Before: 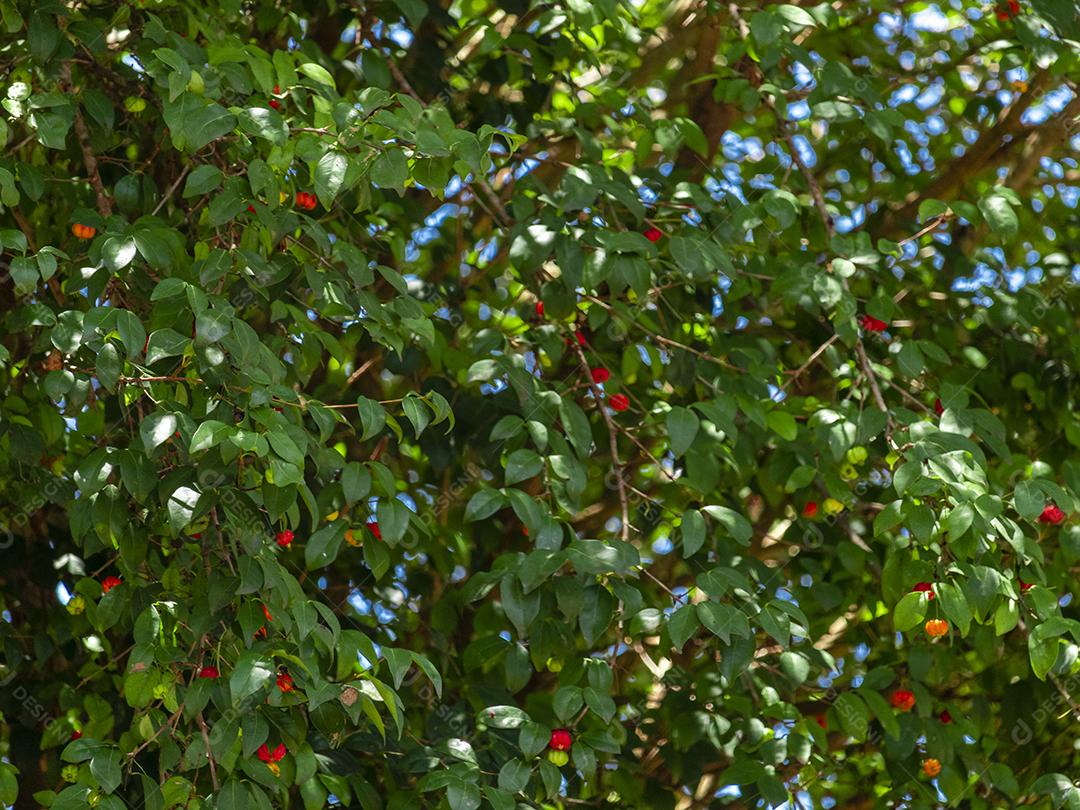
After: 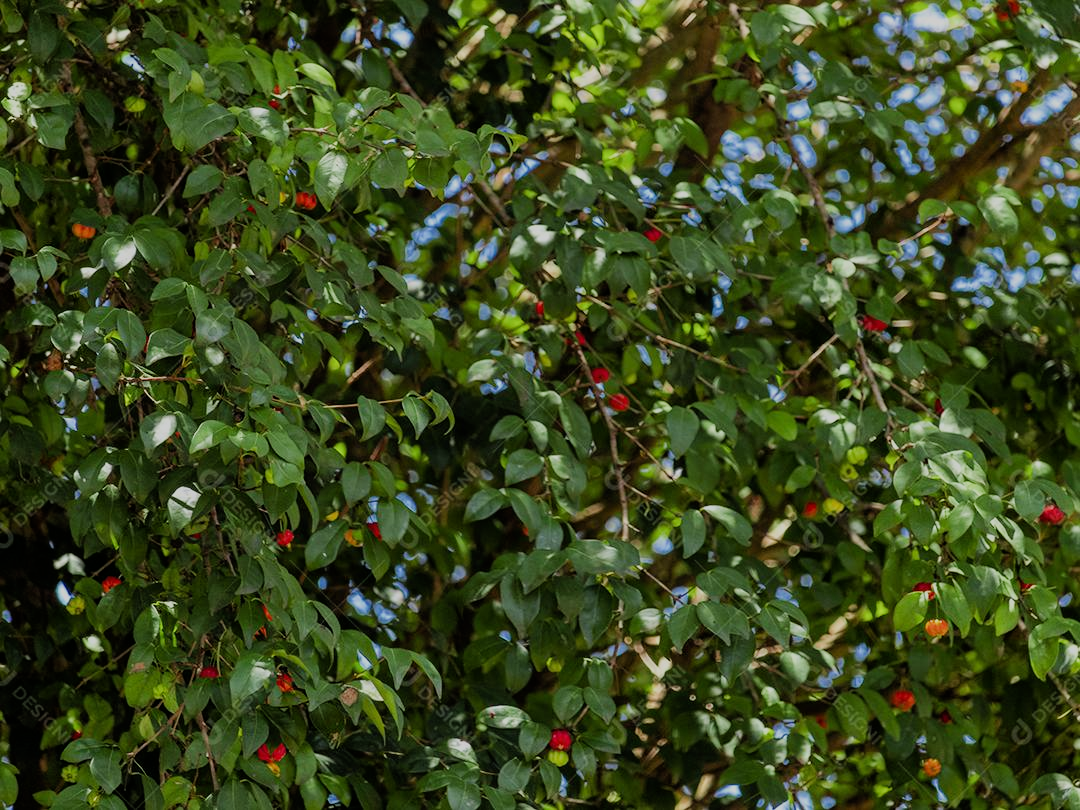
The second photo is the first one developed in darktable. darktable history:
filmic rgb: black relative exposure -6.98 EV, white relative exposure 5.63 EV, hardness 2.86
